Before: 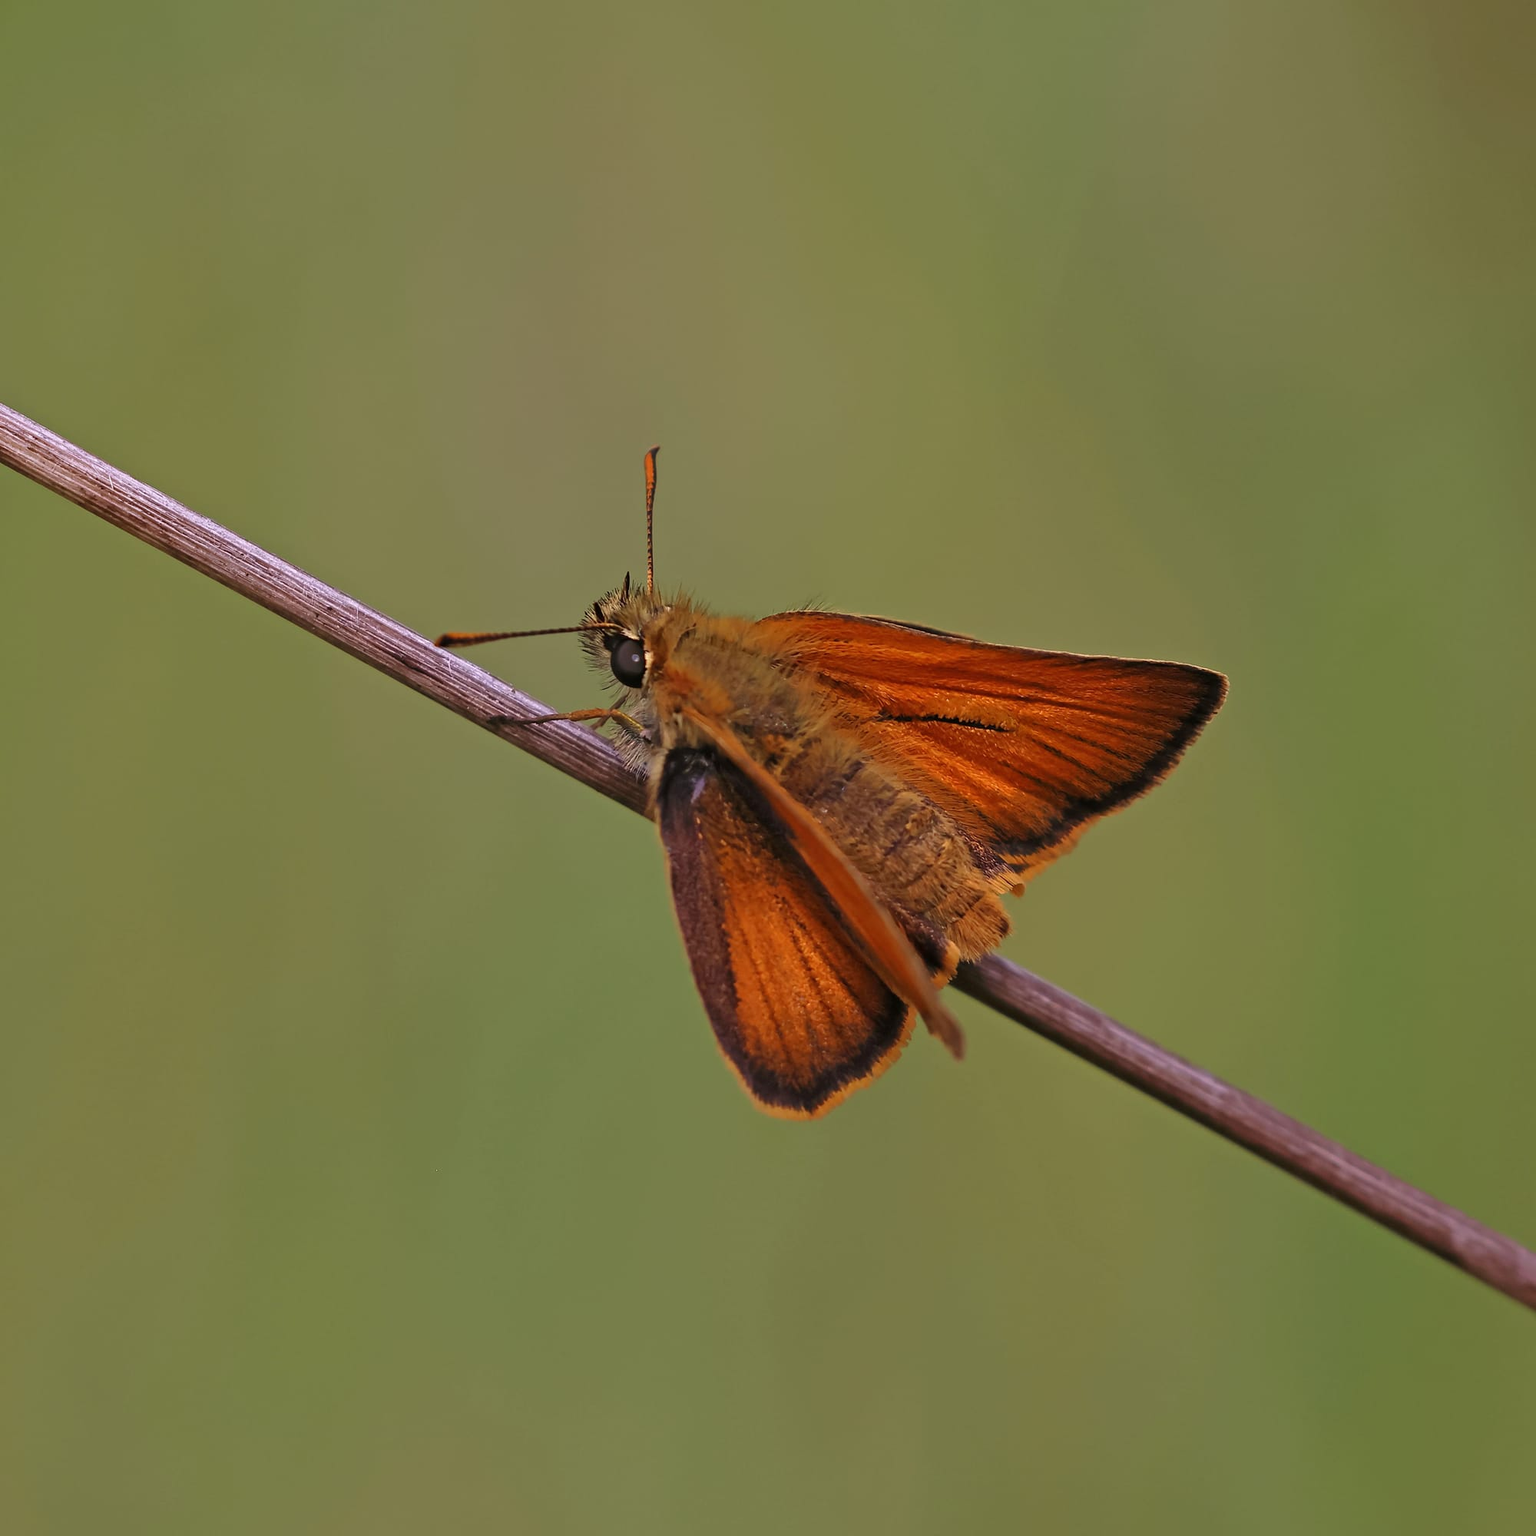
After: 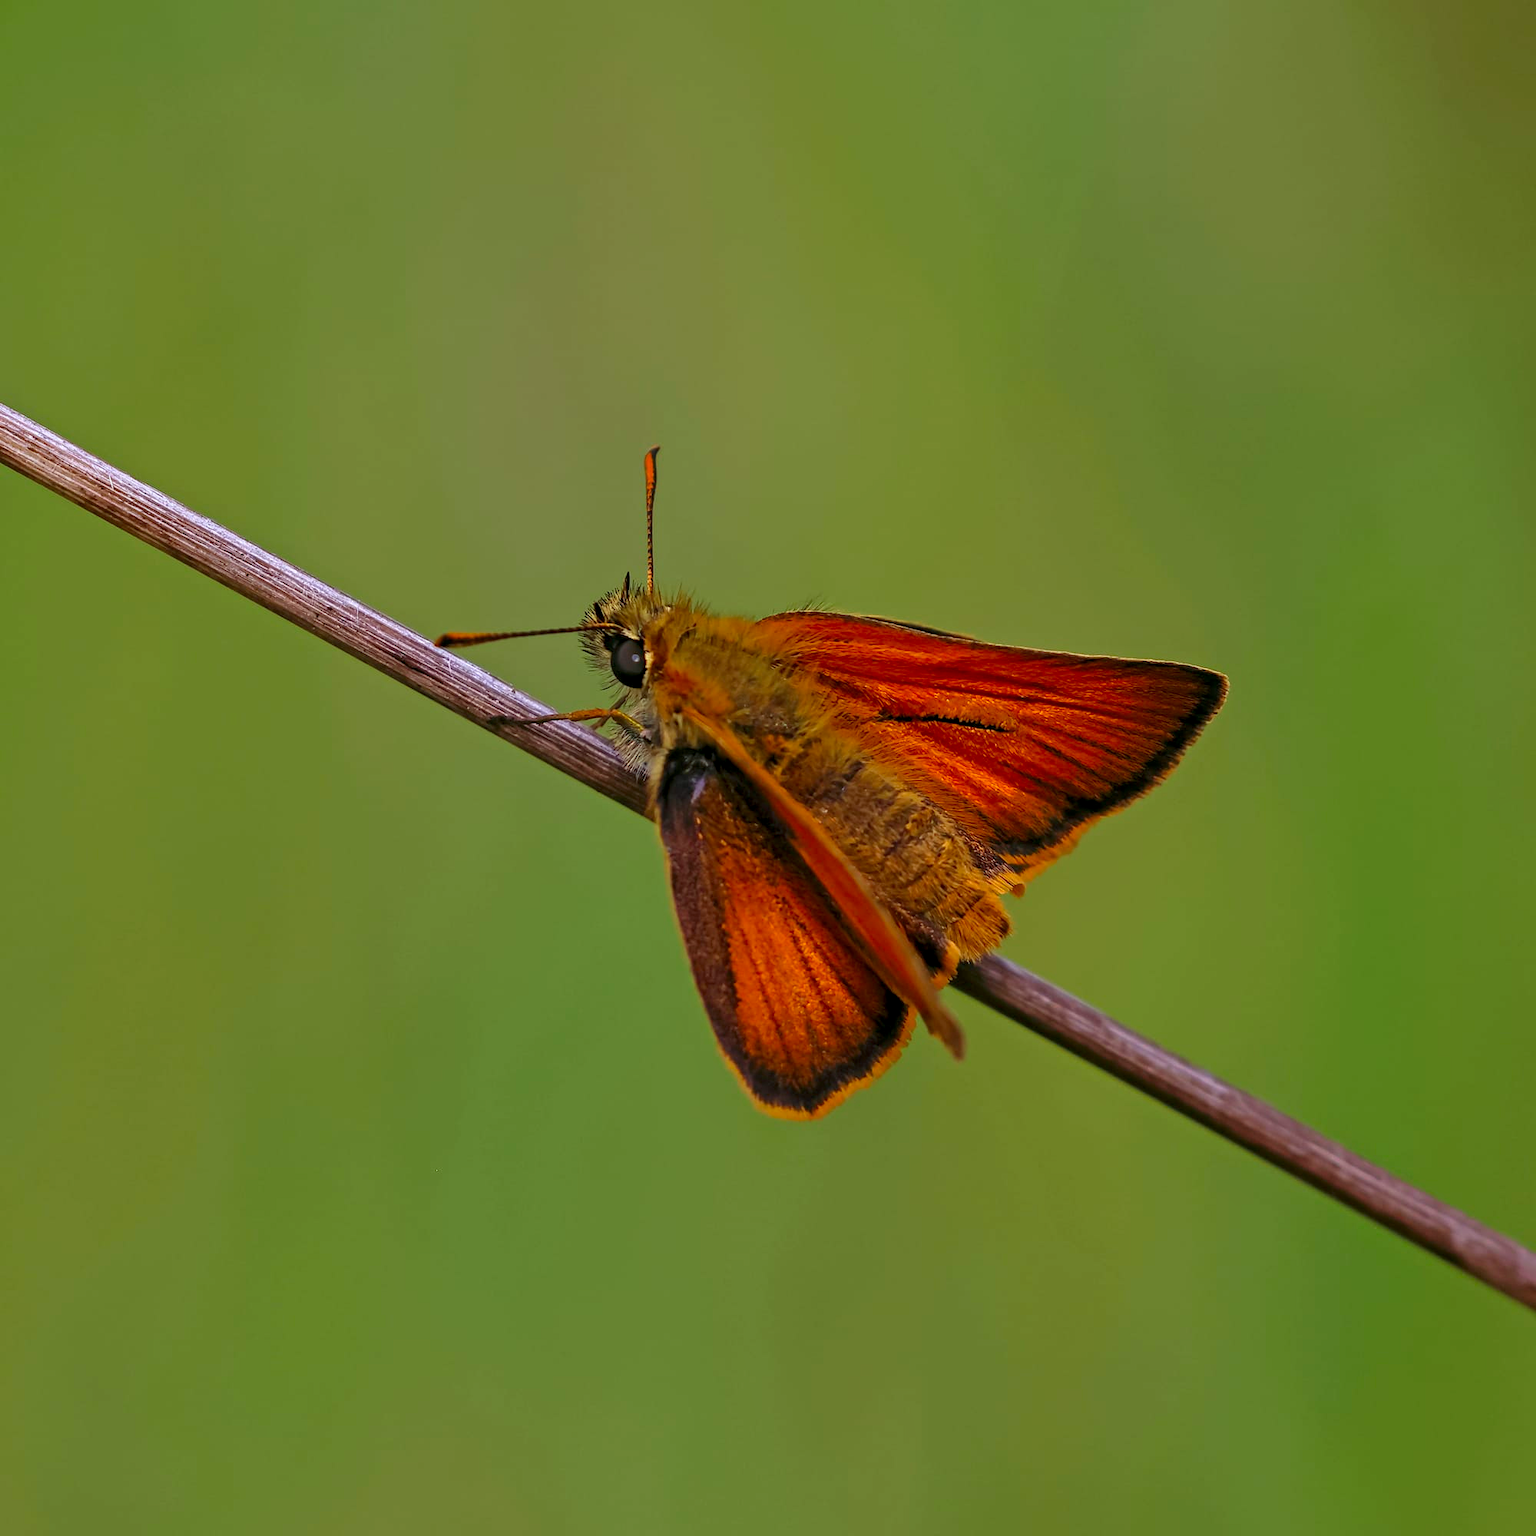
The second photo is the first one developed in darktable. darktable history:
color correction: highlights a* -7.56, highlights b* 1.16, shadows a* -3.21, saturation 1.42
local contrast: on, module defaults
